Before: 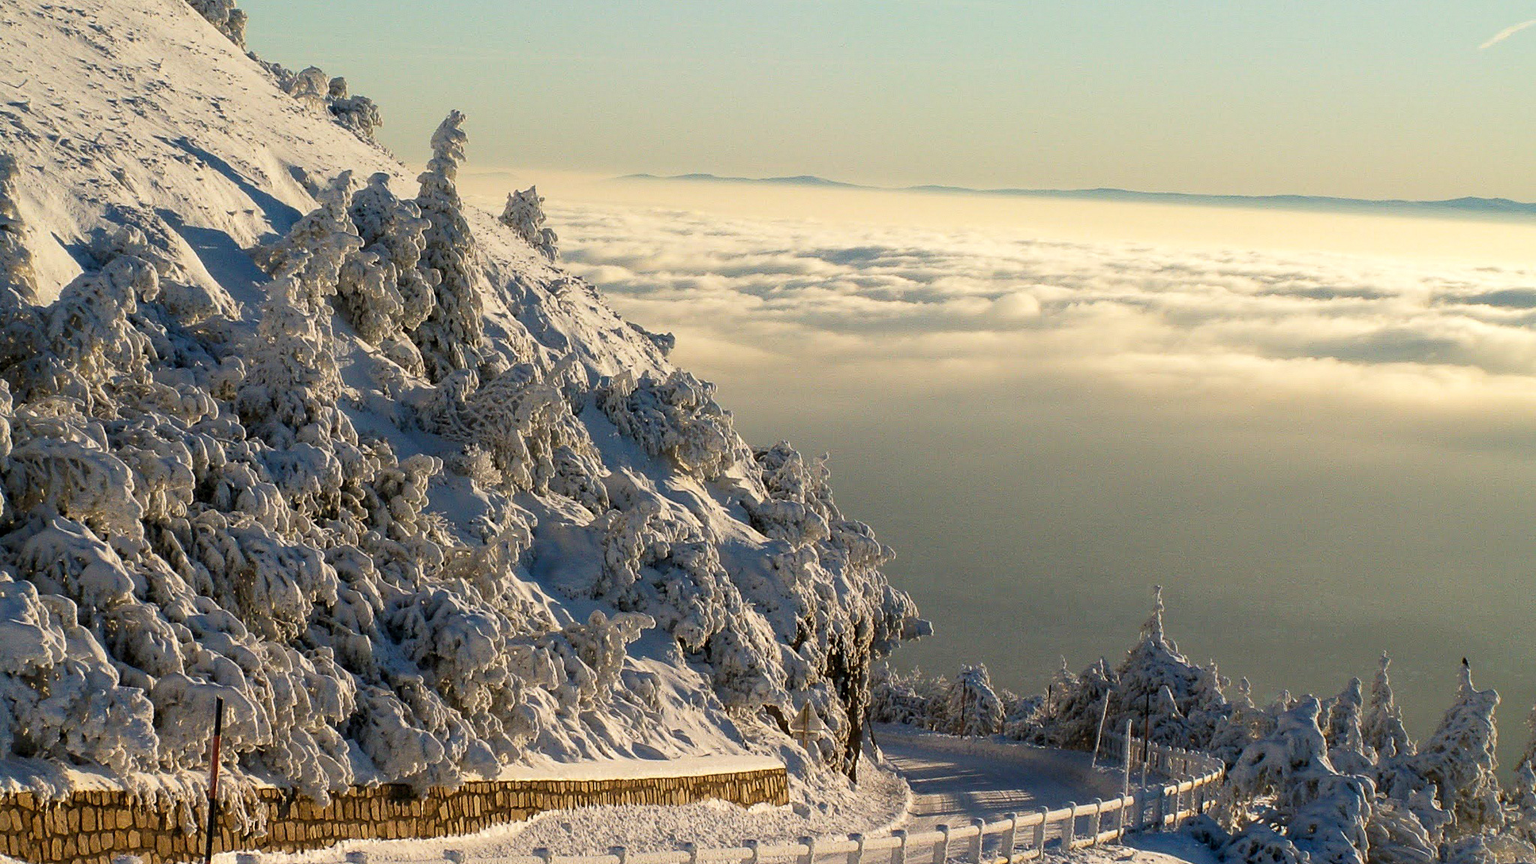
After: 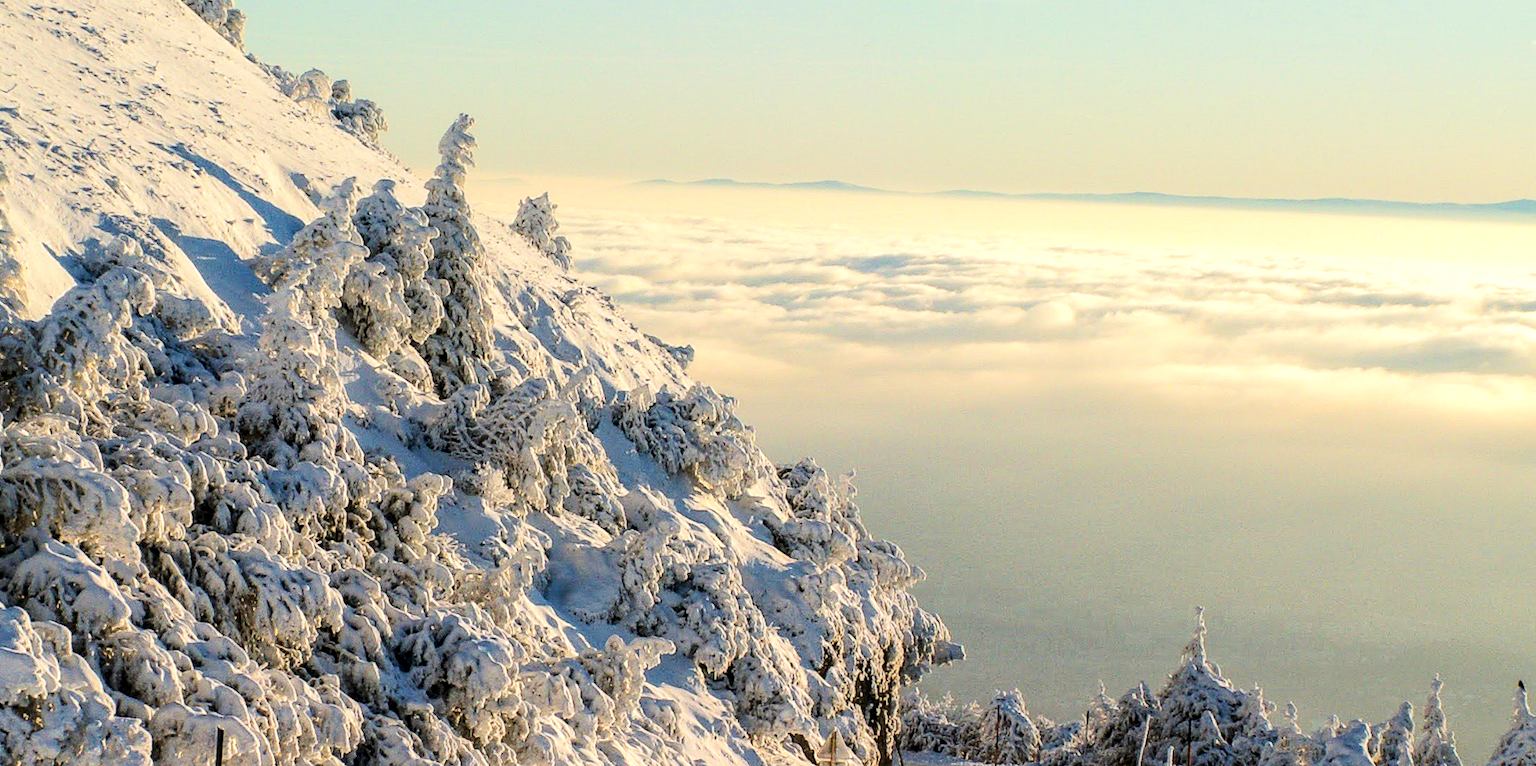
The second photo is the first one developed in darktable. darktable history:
crop and rotate: angle 0.27°, left 0.232%, right 3.195%, bottom 14.314%
local contrast: on, module defaults
tone equalizer: -7 EV 0.153 EV, -6 EV 0.636 EV, -5 EV 1.15 EV, -4 EV 1.3 EV, -3 EV 1.12 EV, -2 EV 0.6 EV, -1 EV 0.157 EV, edges refinement/feathering 500, mask exposure compensation -1.57 EV, preserve details no
